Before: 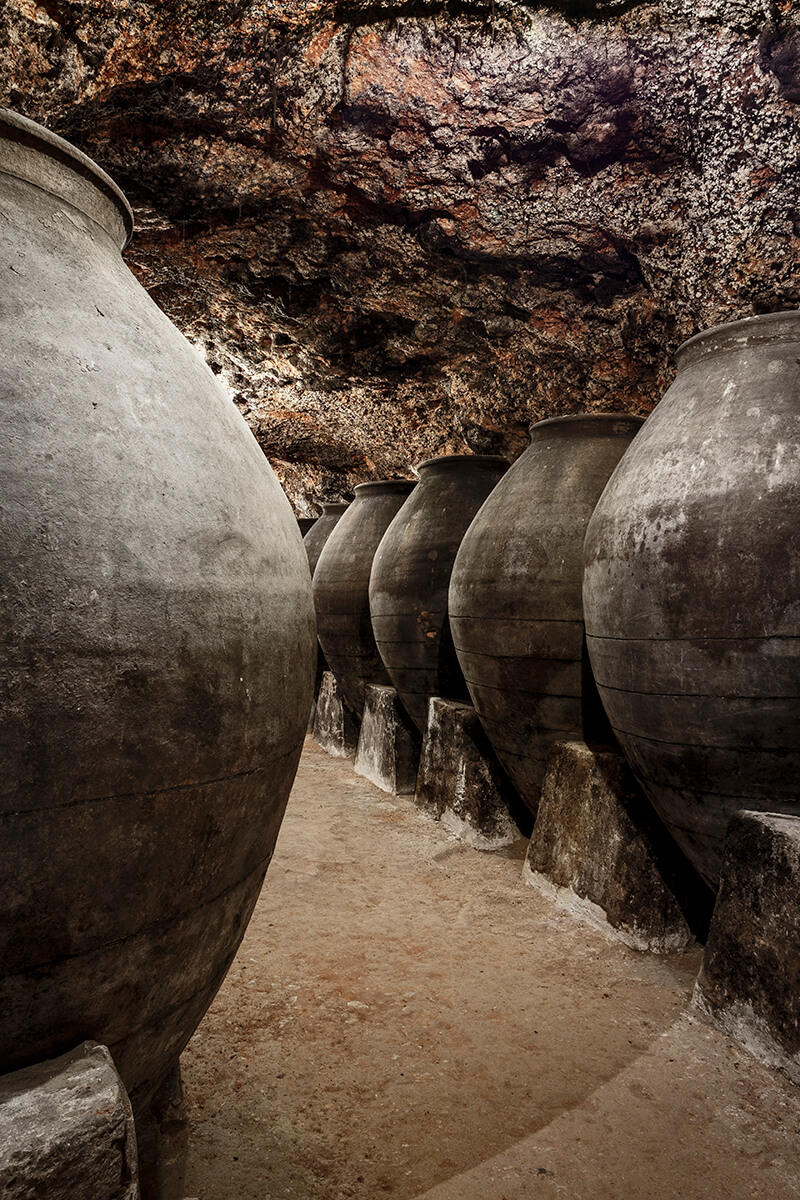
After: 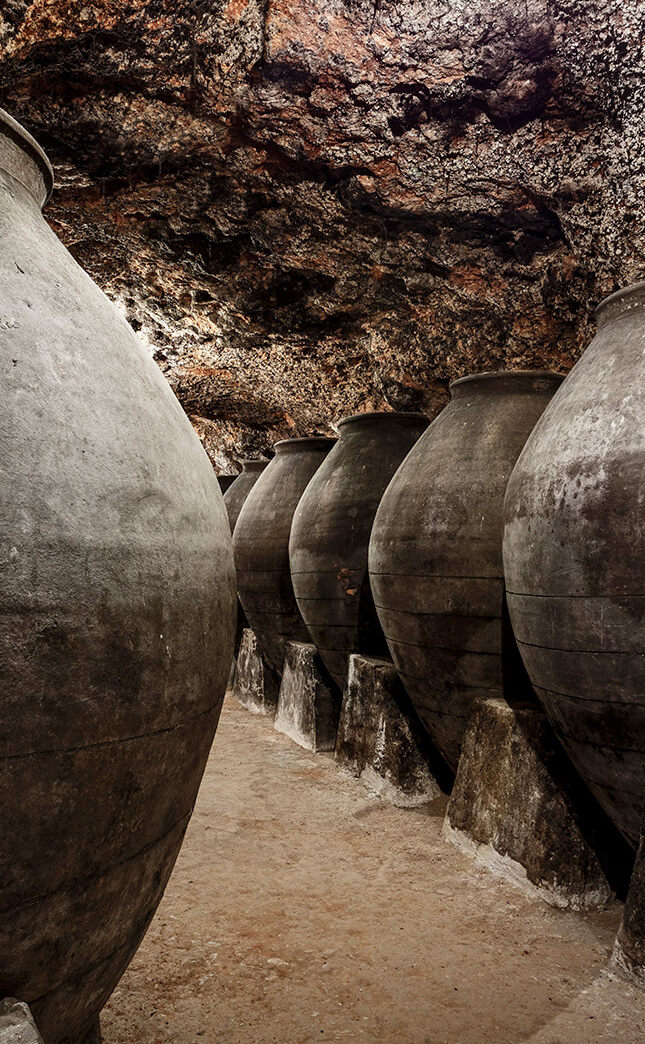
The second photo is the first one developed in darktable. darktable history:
shadows and highlights: shadows 21.04, highlights -82.86, soften with gaussian
crop: left 10.006%, top 3.587%, right 9.297%, bottom 9.412%
